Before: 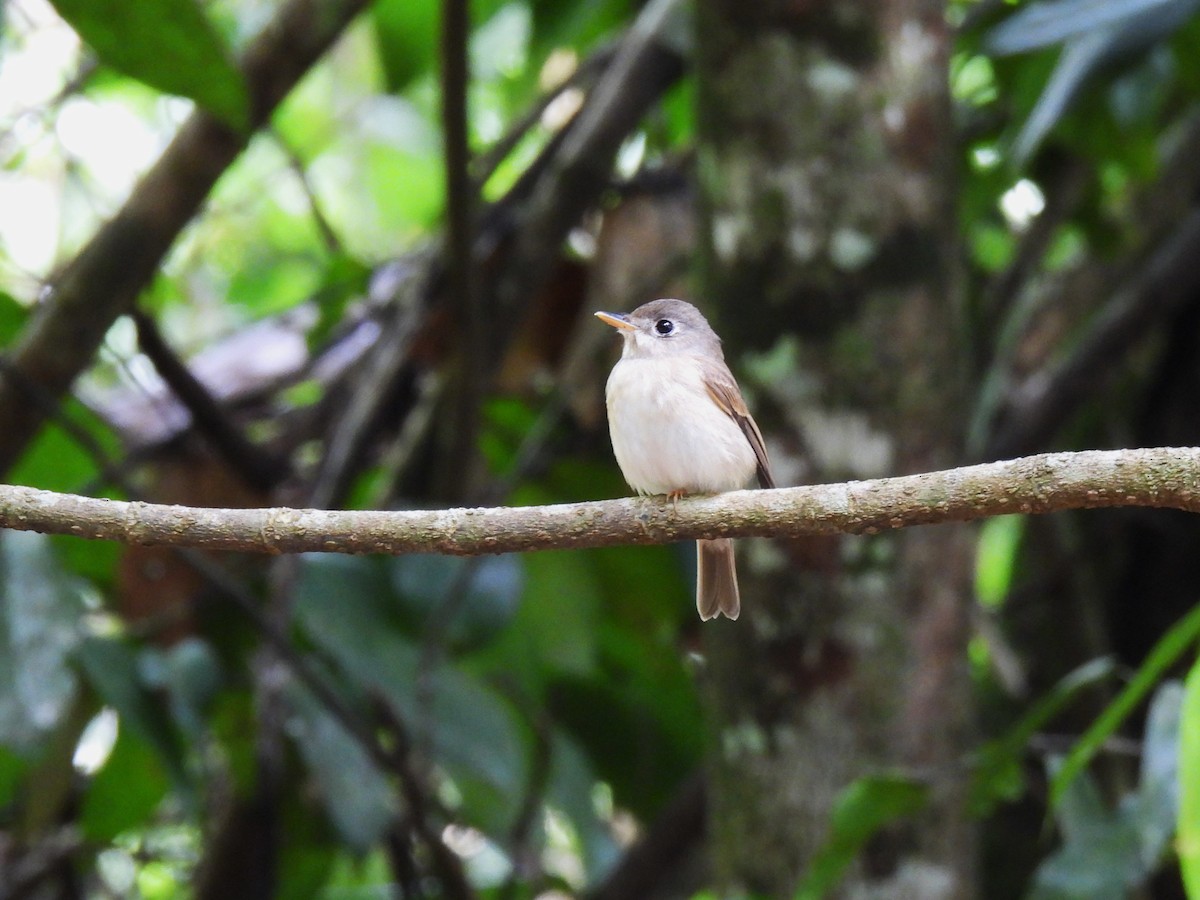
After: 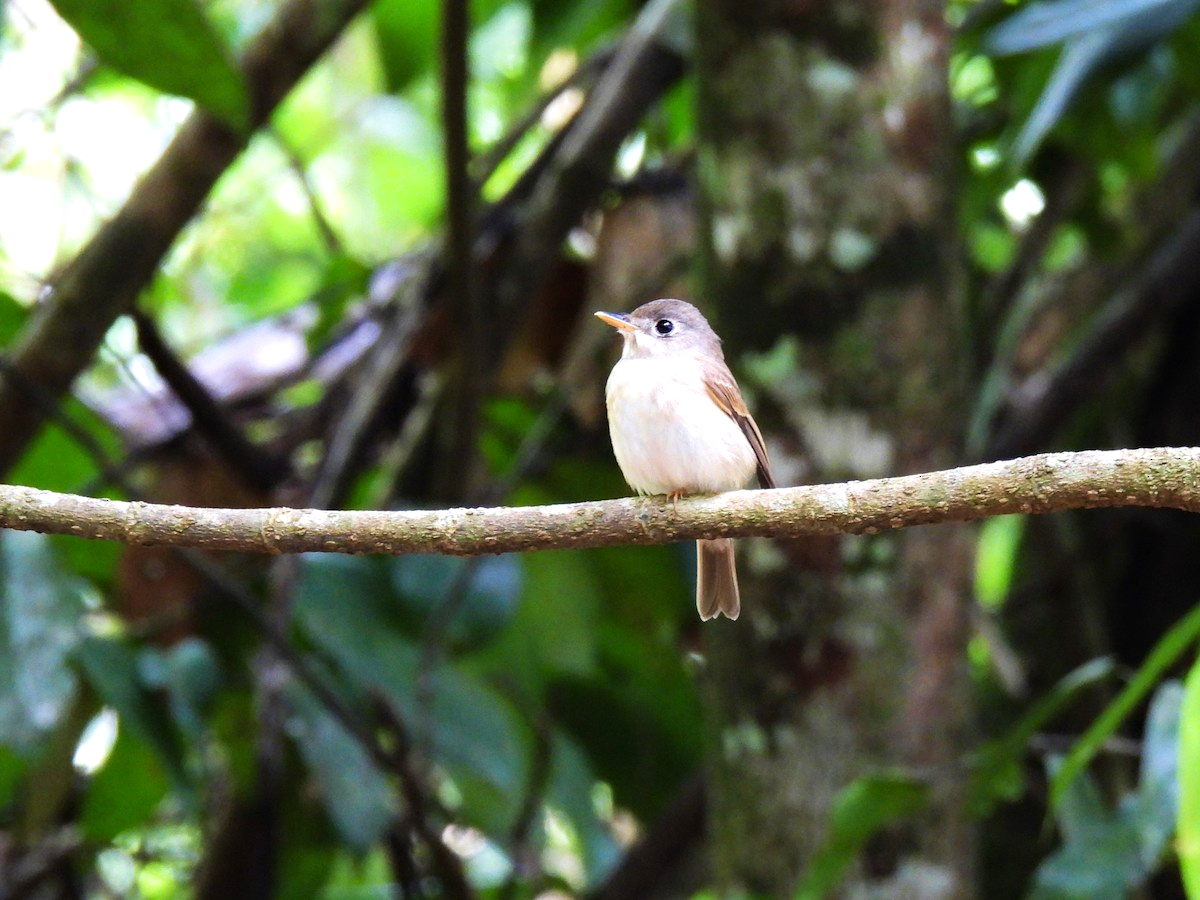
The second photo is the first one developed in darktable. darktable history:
velvia: strength 26.83%
tone equalizer: -8 EV -0.389 EV, -7 EV -0.393 EV, -6 EV -0.368 EV, -5 EV -0.228 EV, -3 EV 0.239 EV, -2 EV 0.307 EV, -1 EV 0.392 EV, +0 EV 0.408 EV
haze removal: strength 0.133, distance 0.255, compatibility mode true, adaptive false
